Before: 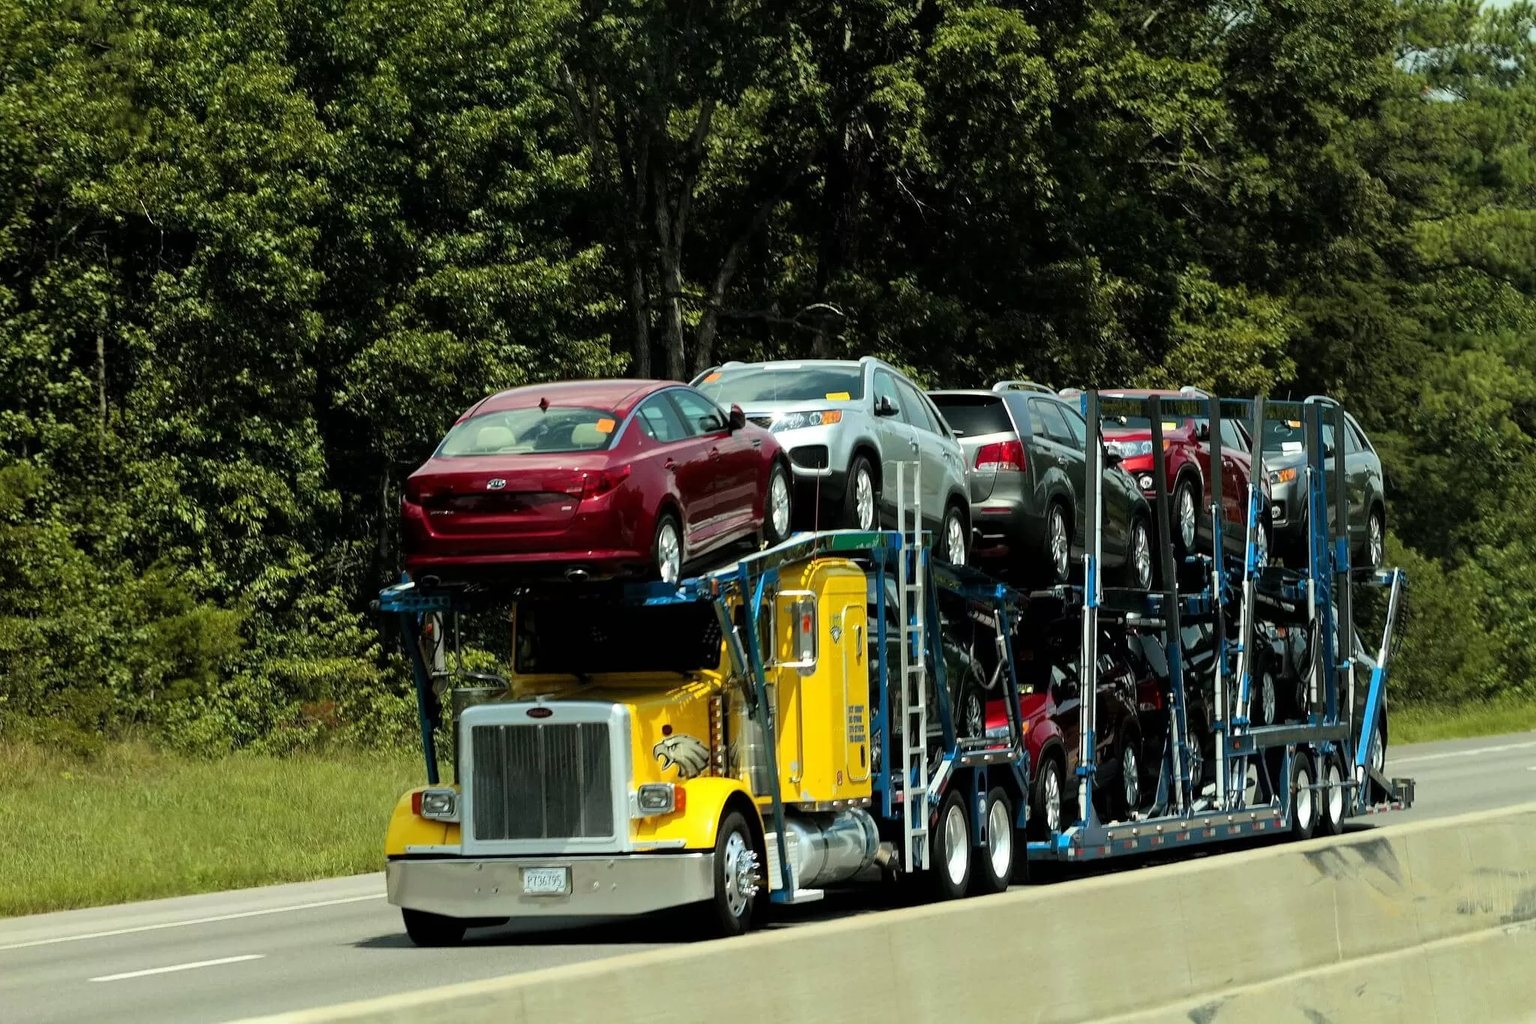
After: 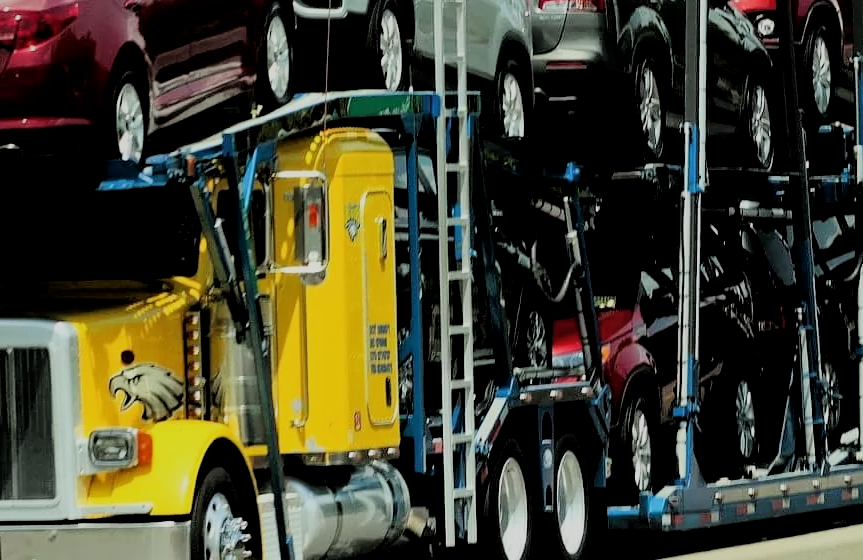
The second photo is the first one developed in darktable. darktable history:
crop: left 37.221%, top 45.169%, right 20.63%, bottom 13.777%
local contrast: mode bilateral grid, contrast 20, coarseness 50, detail 120%, midtone range 0.2
filmic rgb: black relative exposure -4.14 EV, white relative exposure 5.1 EV, hardness 2.11, contrast 1.165
